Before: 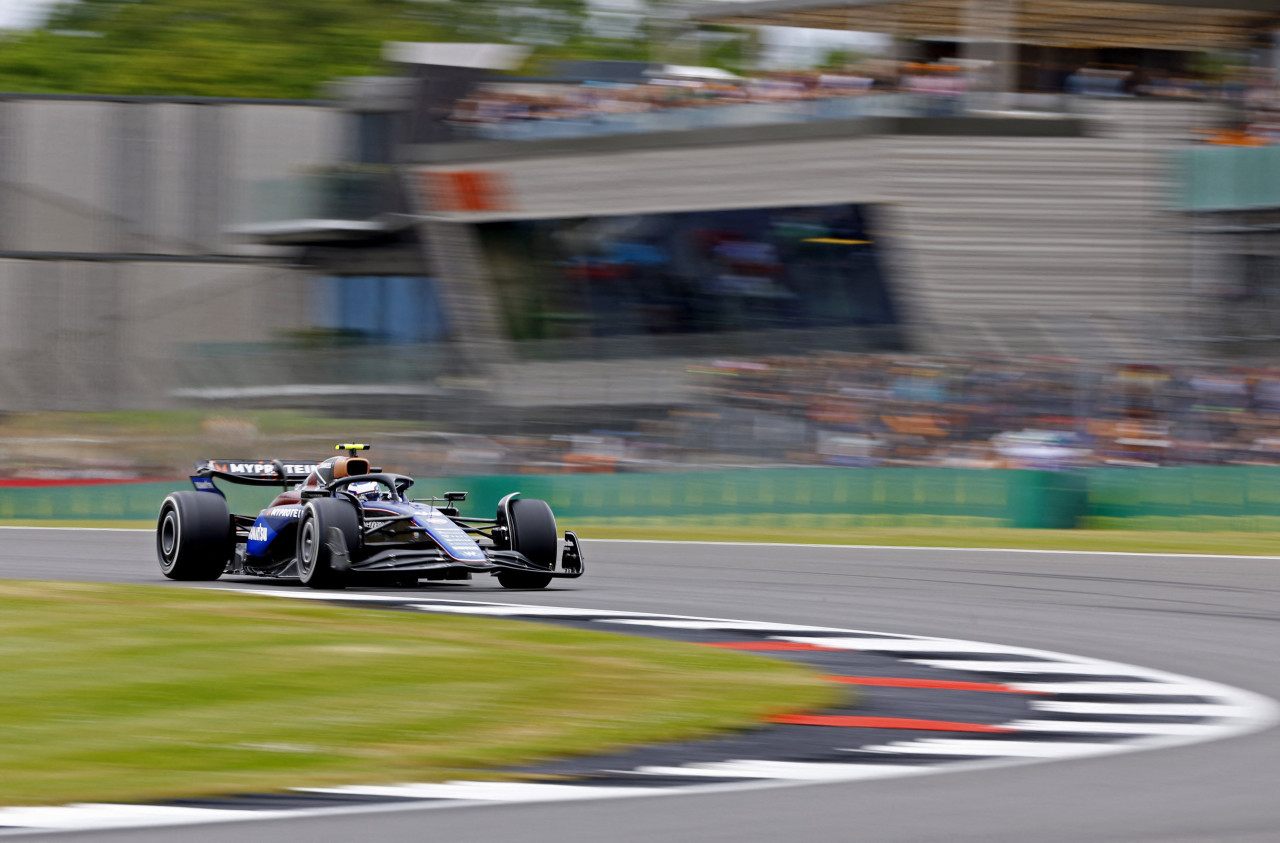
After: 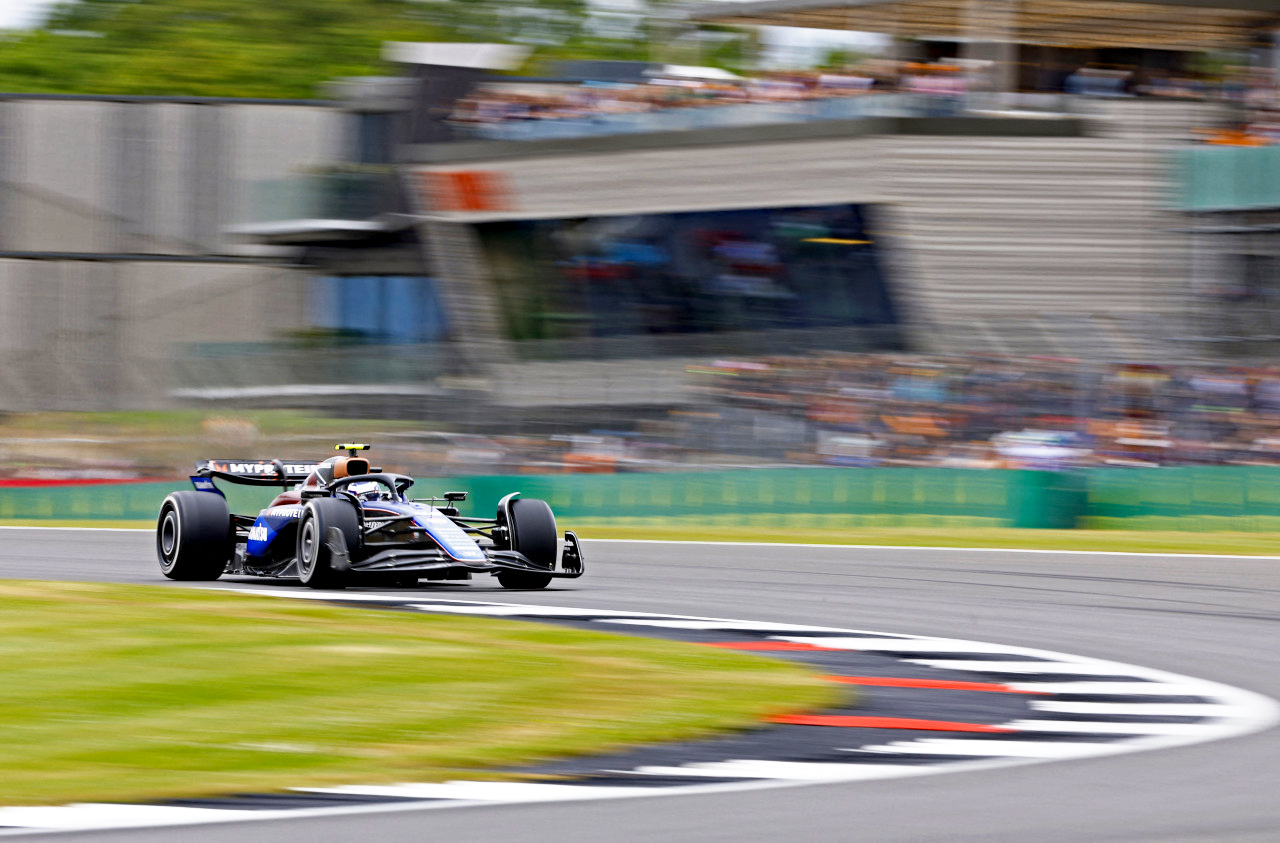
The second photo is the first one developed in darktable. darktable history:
base curve: curves: ch0 [(0, 0) (0.579, 0.807) (1, 1)], preserve colors none
tone equalizer: on, module defaults
haze removal: compatibility mode true, adaptive false
